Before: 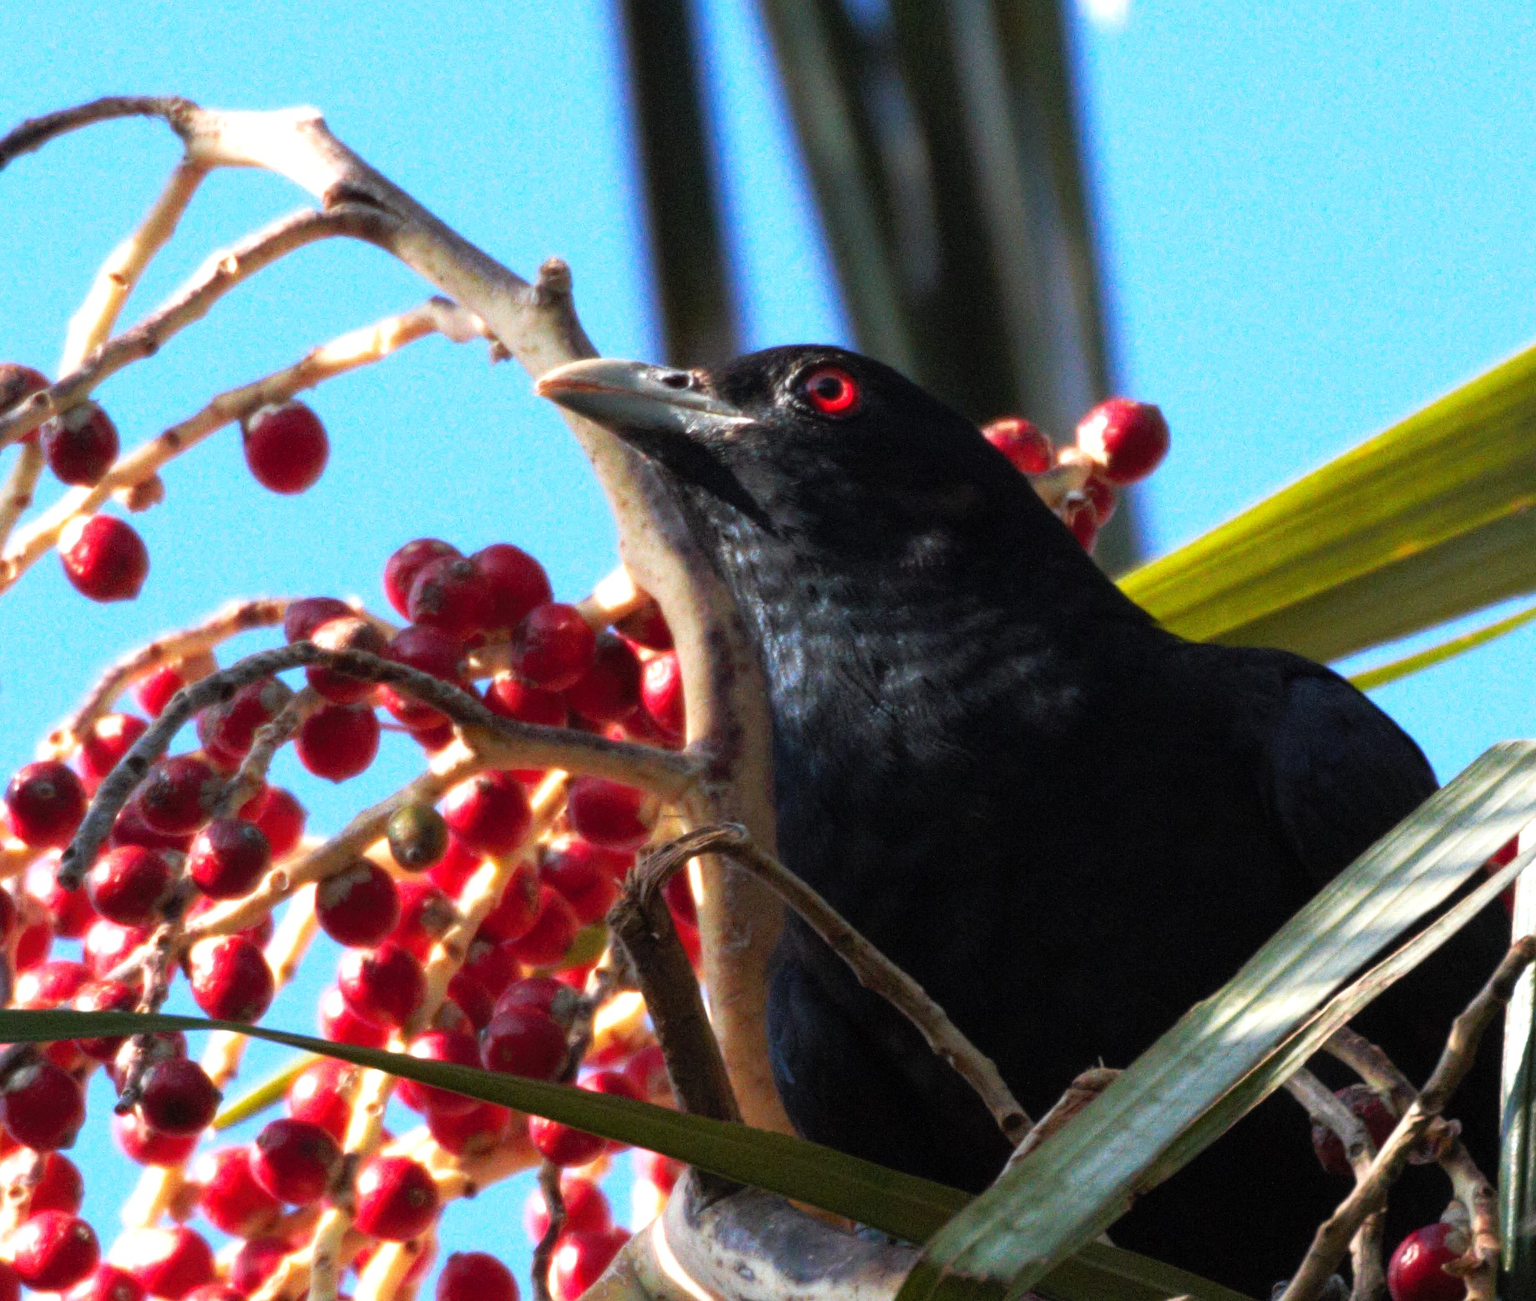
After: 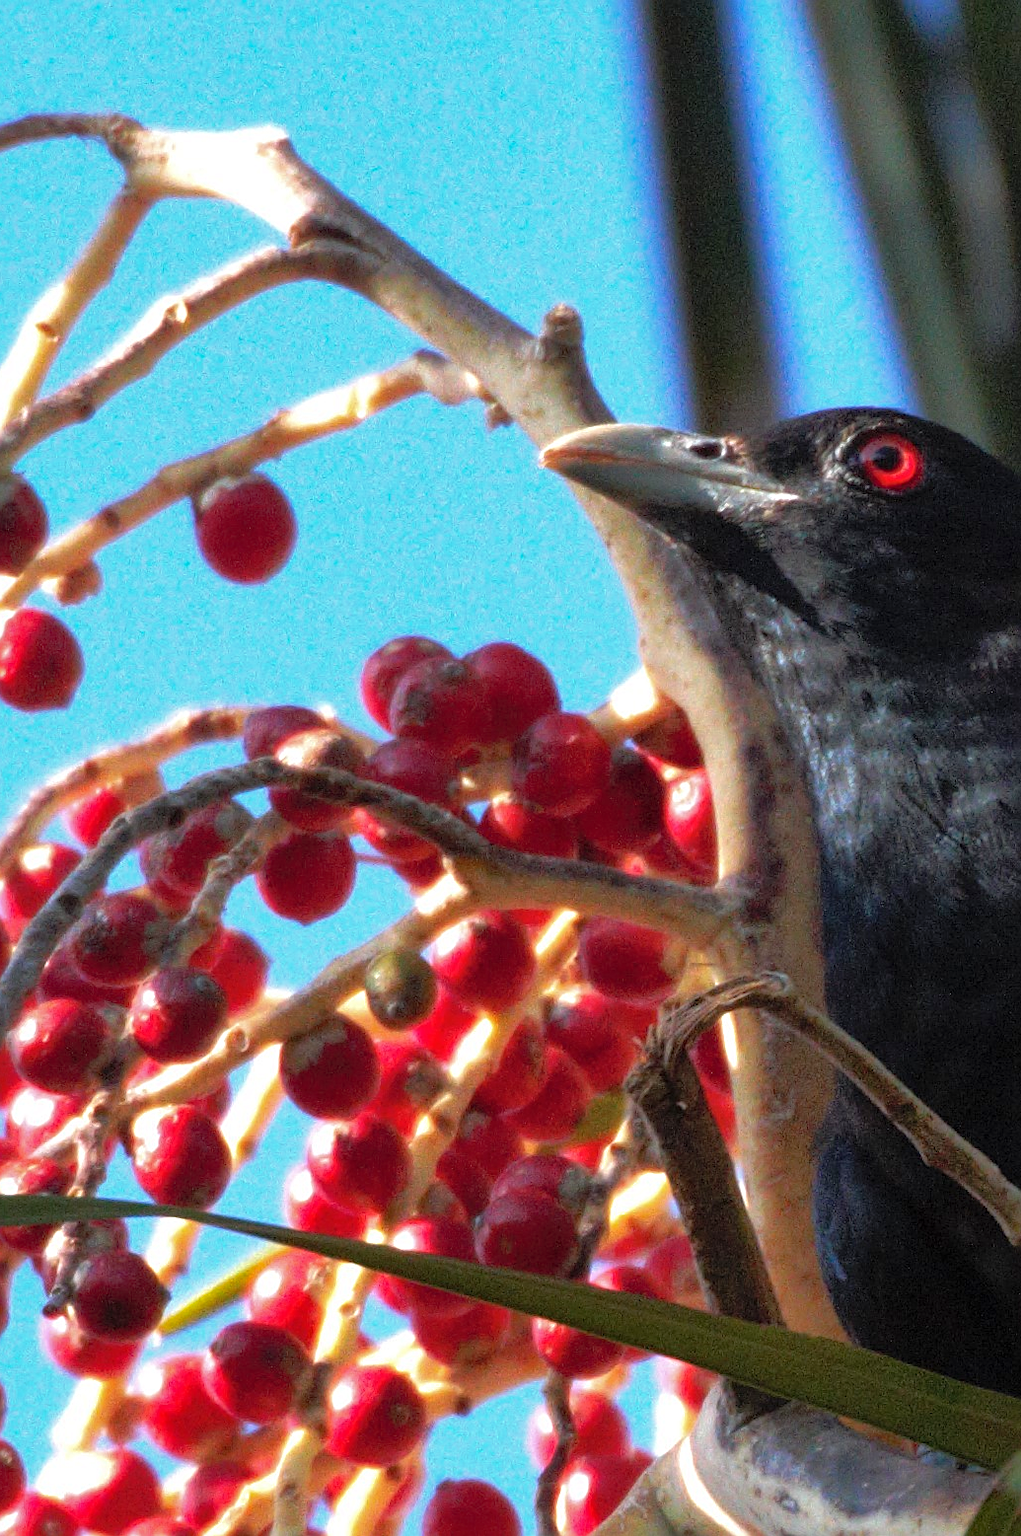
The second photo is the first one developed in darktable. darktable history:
sharpen: on, module defaults
crop: left 5.114%, right 38.589%
shadows and highlights: on, module defaults
